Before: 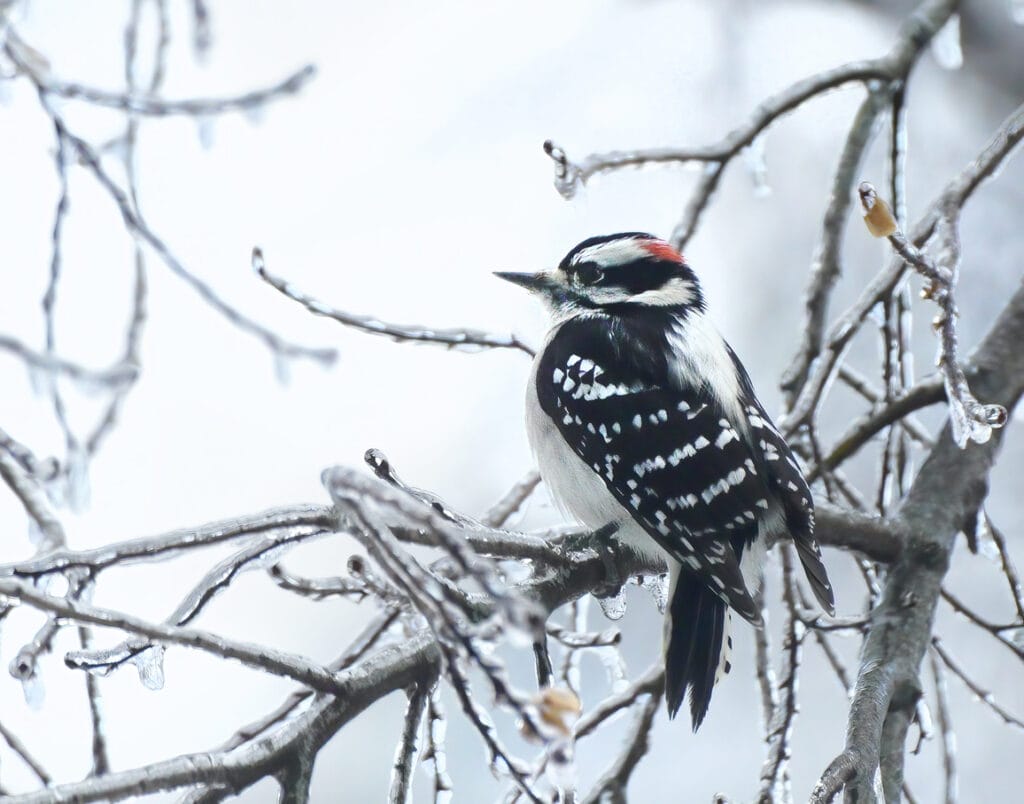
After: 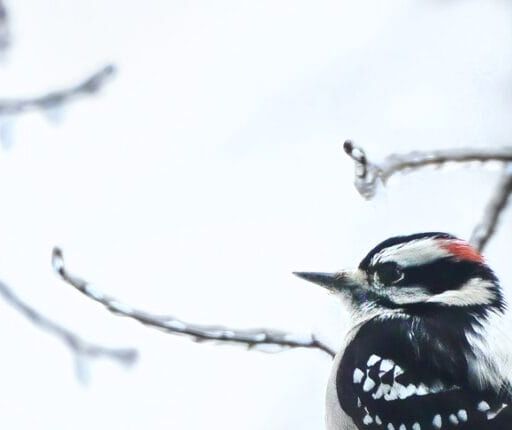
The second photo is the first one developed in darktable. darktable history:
contrast brightness saturation: contrast 0.08, saturation 0.02
crop: left 19.556%, right 30.401%, bottom 46.458%
